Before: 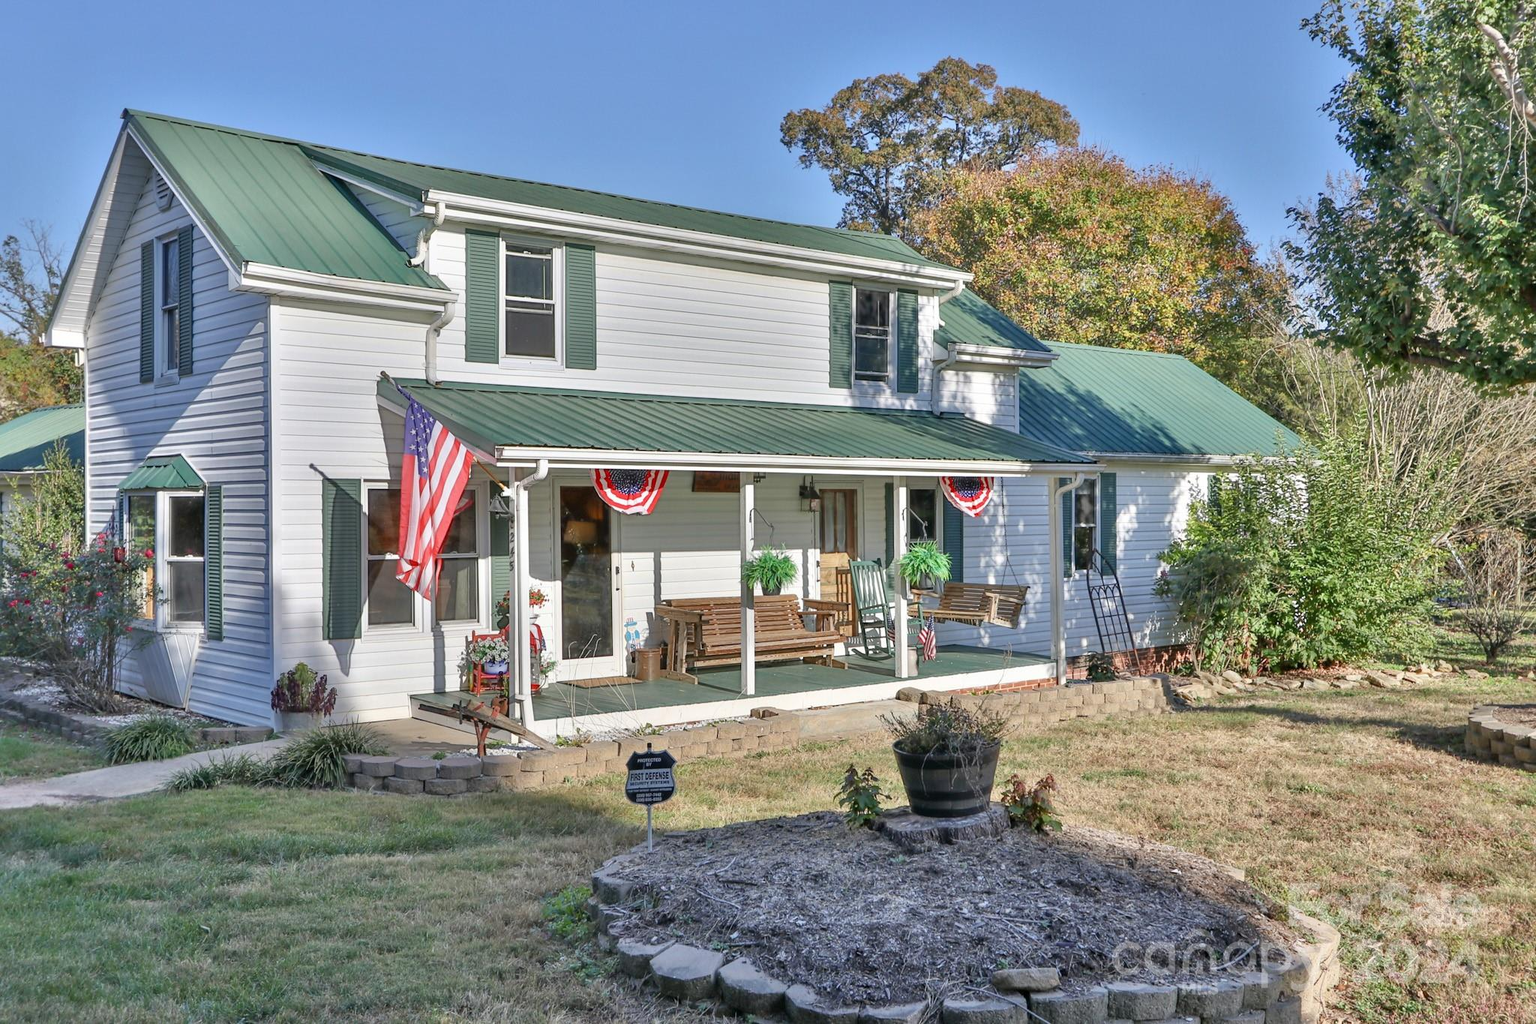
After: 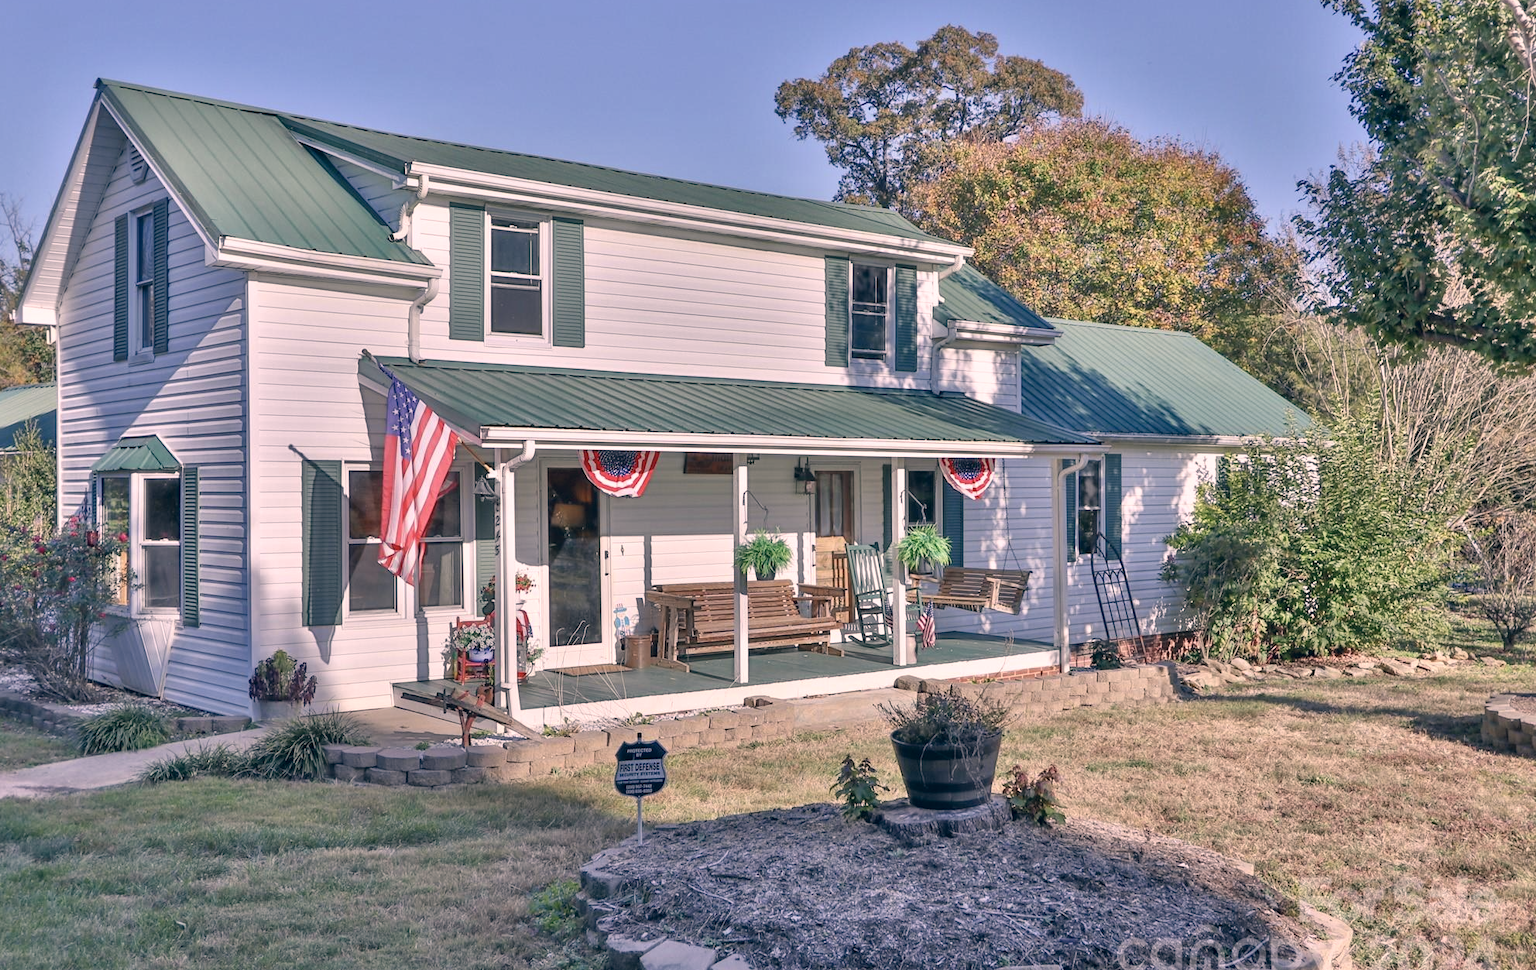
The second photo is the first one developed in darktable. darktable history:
crop: left 1.964%, top 3.251%, right 1.122%, bottom 4.933%
color correction: highlights a* 14.46, highlights b* 5.85, shadows a* -5.53, shadows b* -15.24, saturation 0.85
